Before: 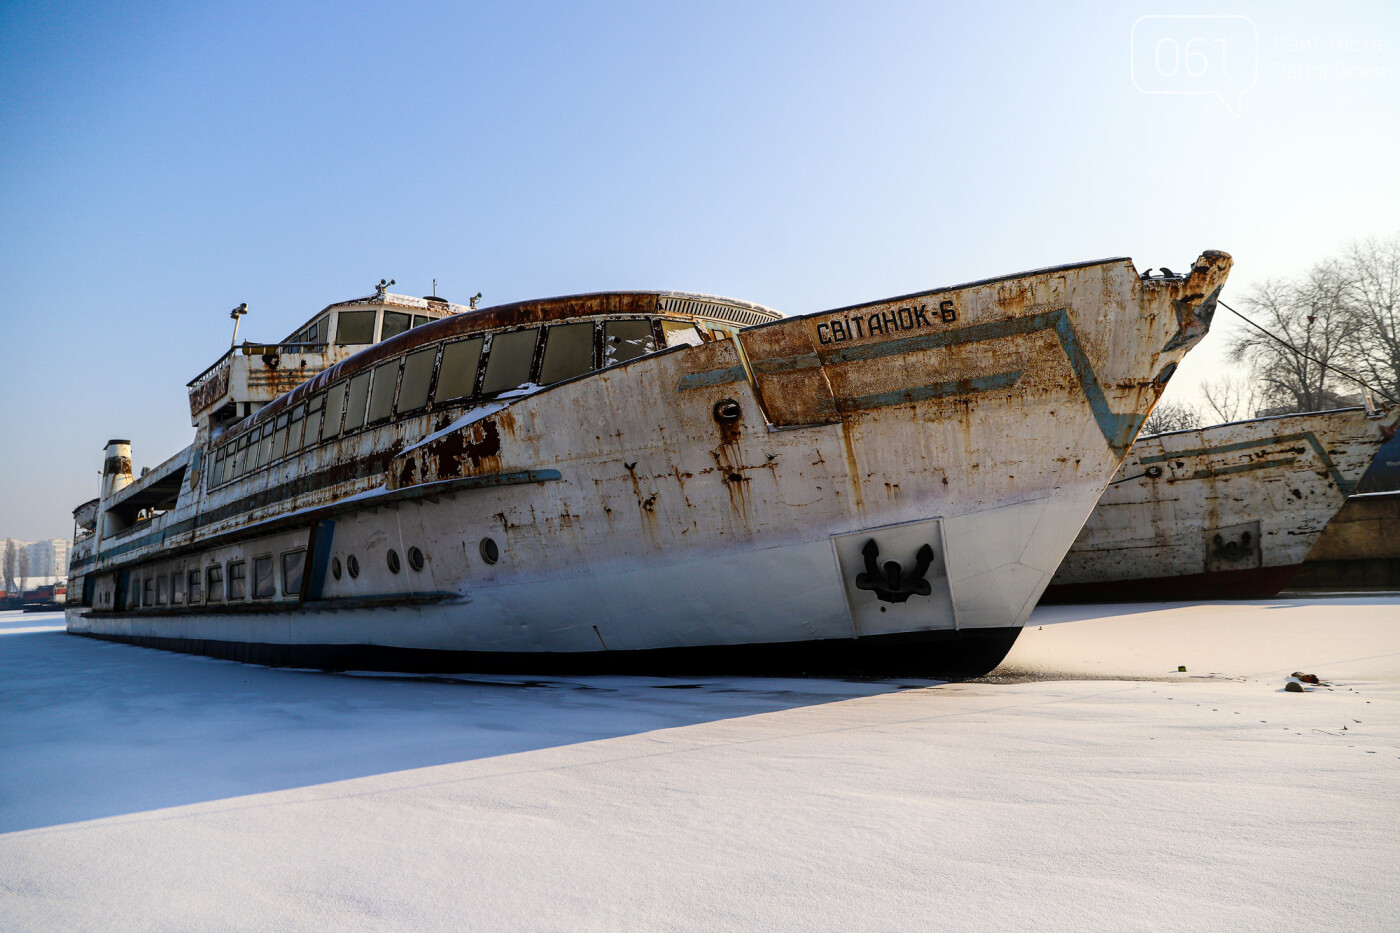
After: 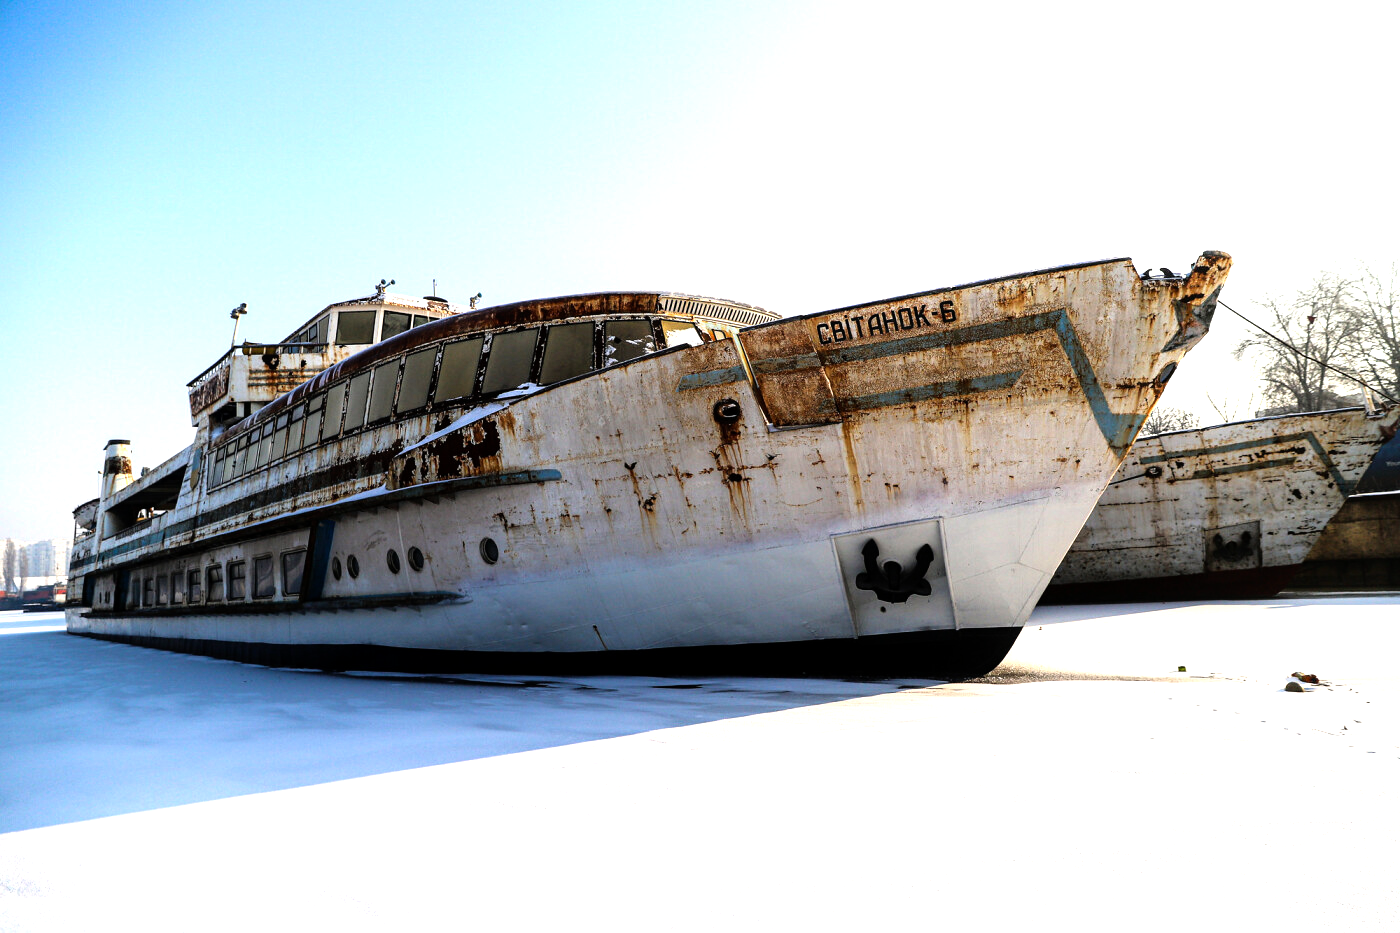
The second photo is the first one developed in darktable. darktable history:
tone equalizer: -8 EV -1.09 EV, -7 EV -0.993 EV, -6 EV -0.857 EV, -5 EV -0.596 EV, -3 EV 0.581 EV, -2 EV 0.865 EV, -1 EV 0.996 EV, +0 EV 1.05 EV
